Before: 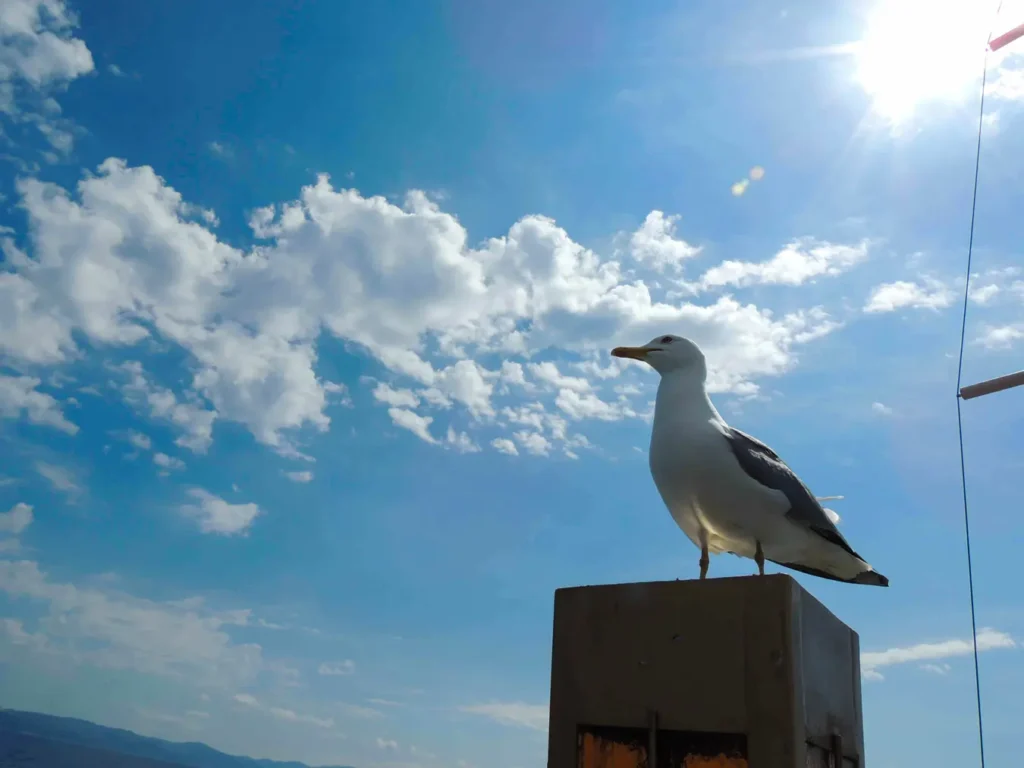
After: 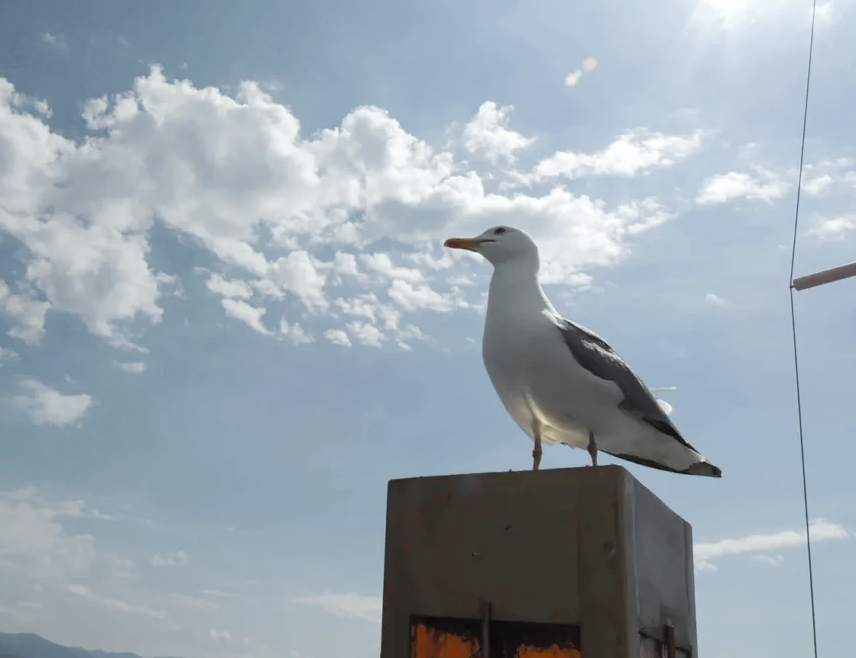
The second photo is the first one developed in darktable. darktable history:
contrast brightness saturation: contrast 0.07, brightness 0.18, saturation 0.4
color zones: curves: ch1 [(0, 0.638) (0.193, 0.442) (0.286, 0.15) (0.429, 0.14) (0.571, 0.142) (0.714, 0.154) (0.857, 0.175) (1, 0.638)]
crop: left 16.315%, top 14.246%
white balance: emerald 1
